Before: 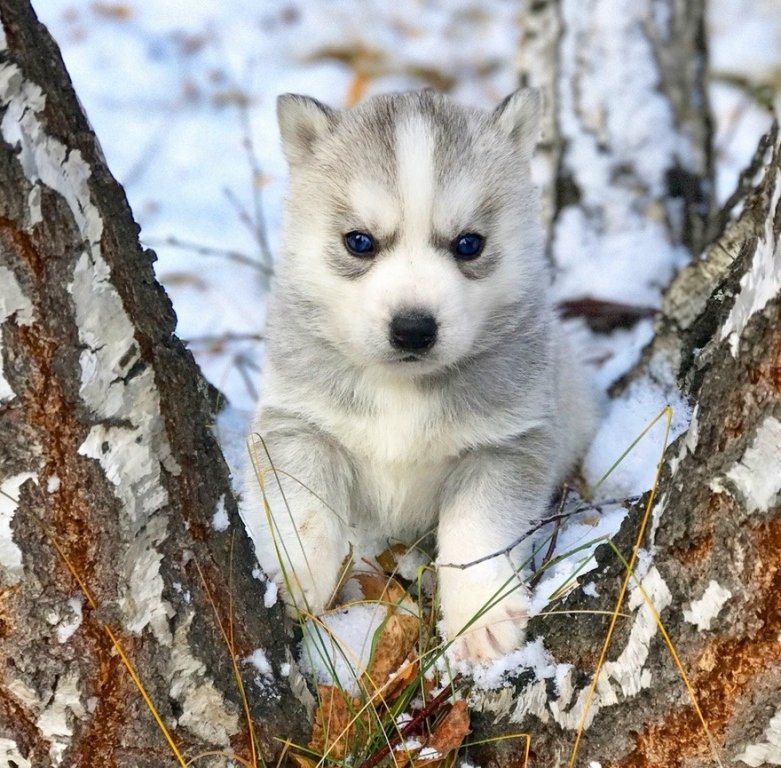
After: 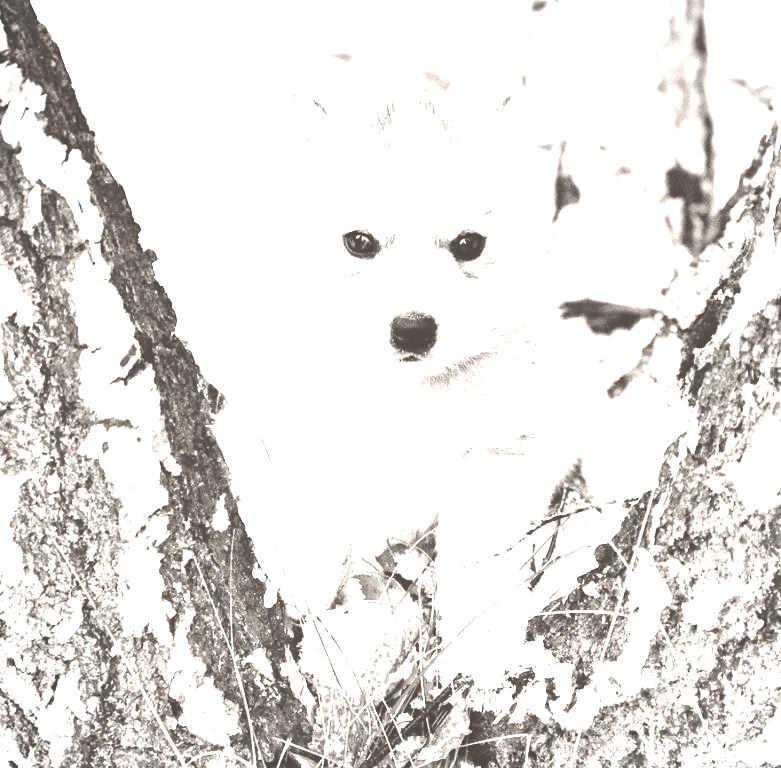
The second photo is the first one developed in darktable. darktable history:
colorize: hue 34.49°, saturation 35.33%, source mix 100%, lightness 55%, version 1
rgb curve: curves: ch0 [(0, 0) (0.21, 0.15) (0.24, 0.21) (0.5, 0.75) (0.75, 0.96) (0.89, 0.99) (1, 1)]; ch1 [(0, 0.02) (0.21, 0.13) (0.25, 0.2) (0.5, 0.67) (0.75, 0.9) (0.89, 0.97) (1, 1)]; ch2 [(0, 0.02) (0.21, 0.13) (0.25, 0.2) (0.5, 0.67) (0.75, 0.9) (0.89, 0.97) (1, 1)], compensate middle gray true
color correction: highlights a* -4.98, highlights b* -3.76, shadows a* 3.83, shadows b* 4.08
vignetting: fall-off start 85%, fall-off radius 80%, brightness -0.182, saturation -0.3, width/height ratio 1.219, dithering 8-bit output, unbound false
